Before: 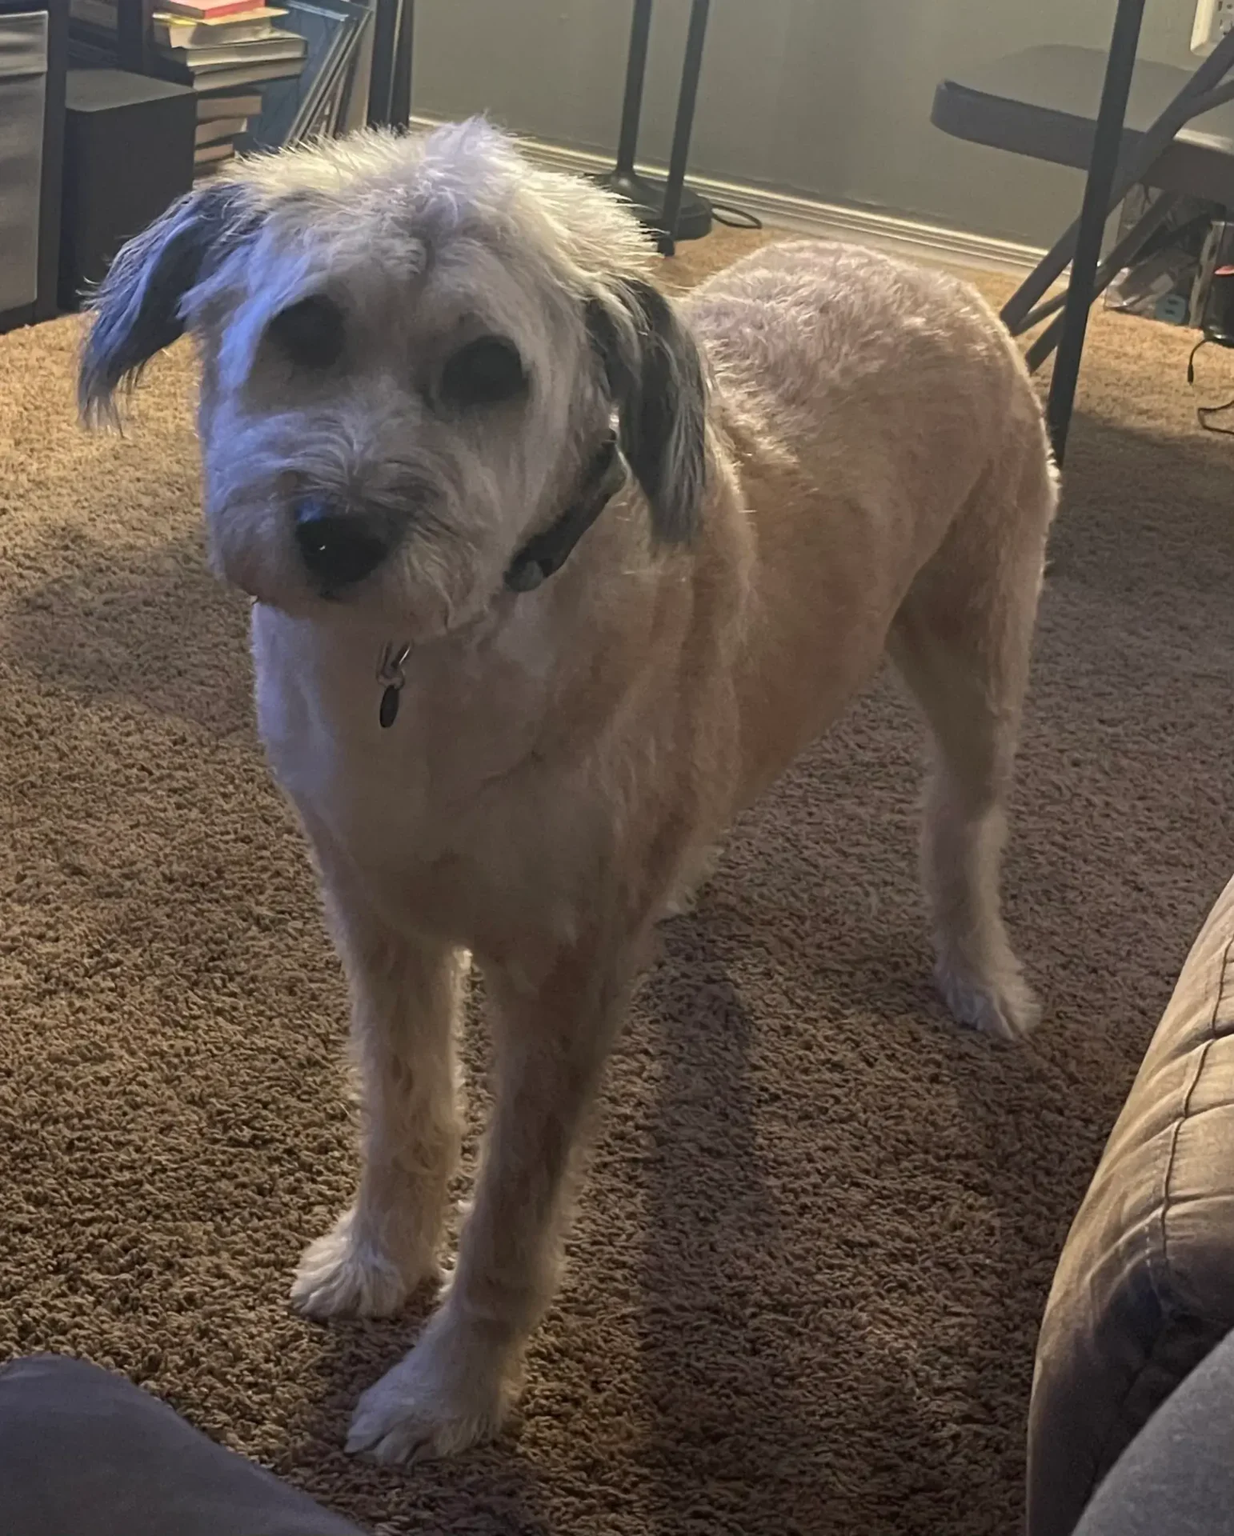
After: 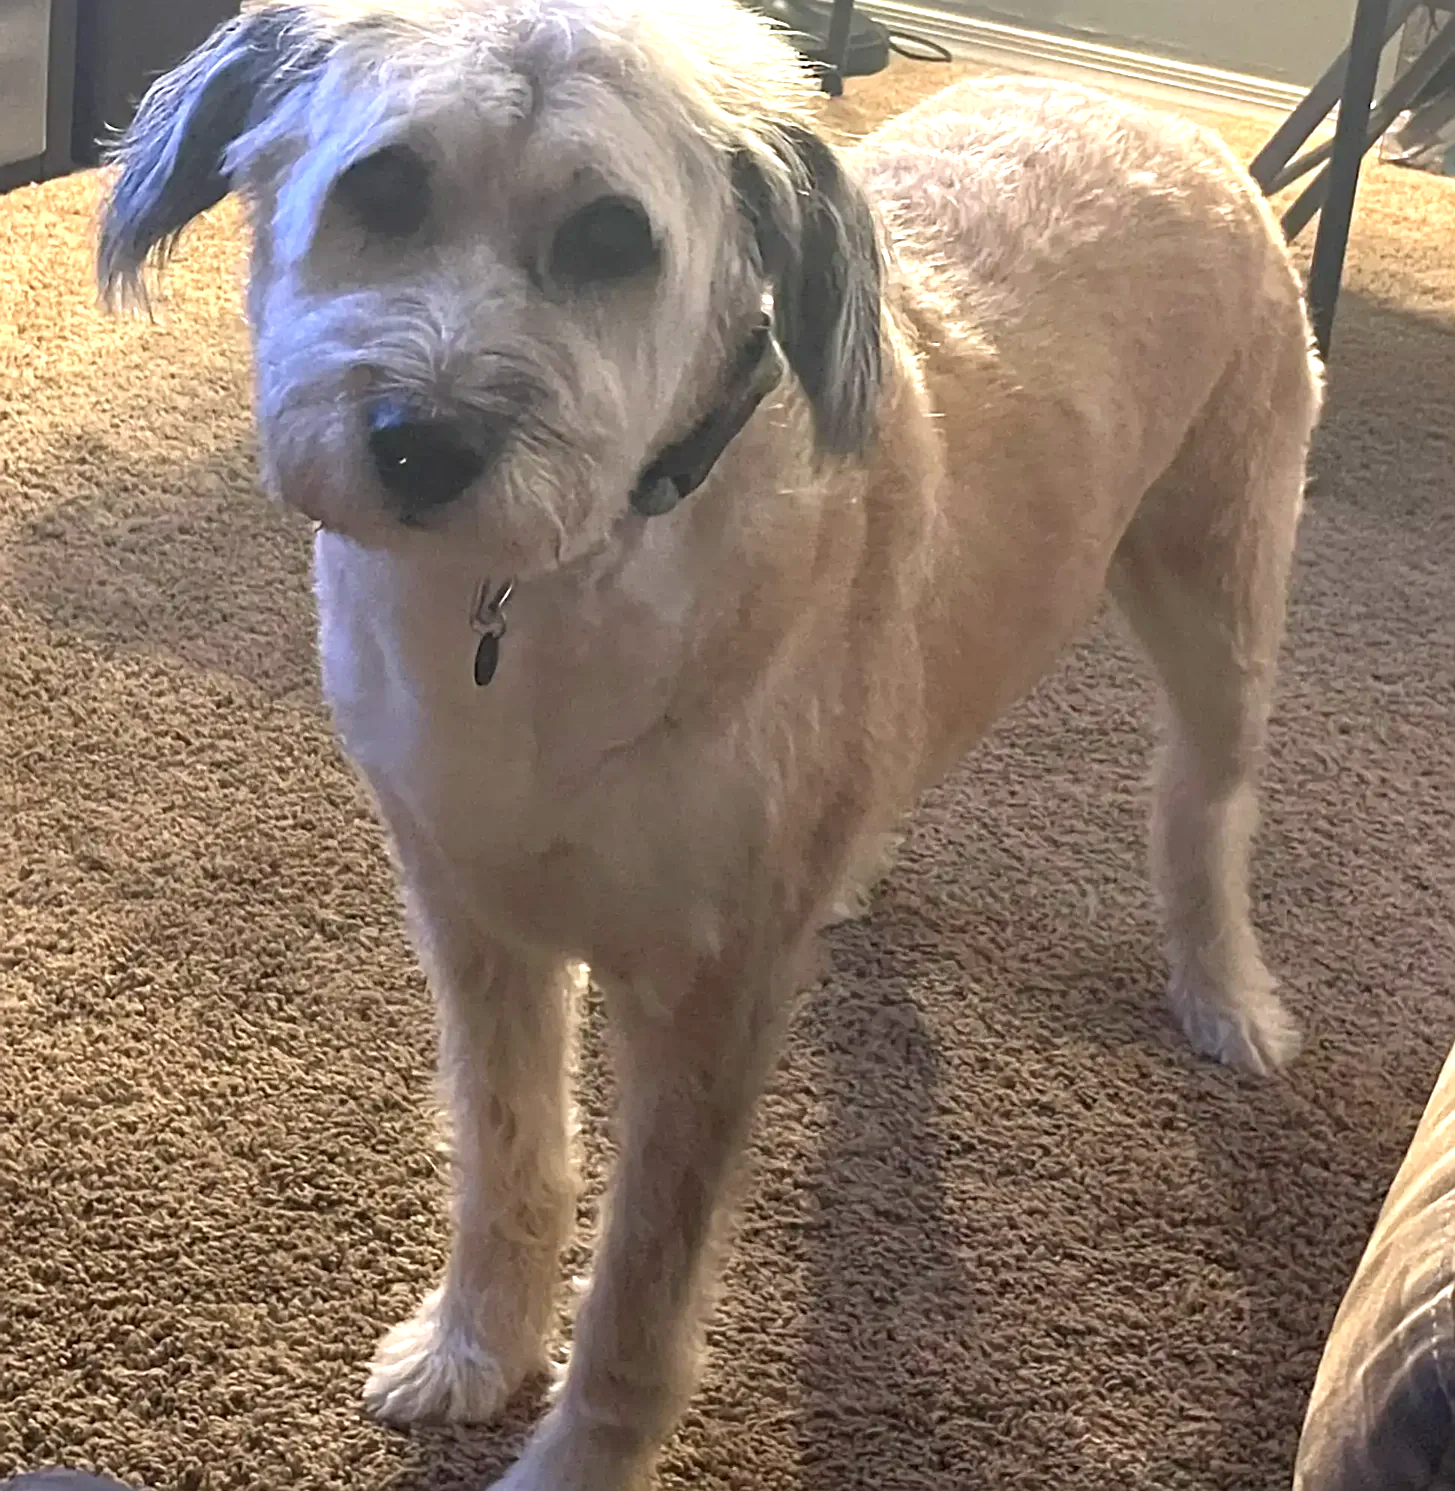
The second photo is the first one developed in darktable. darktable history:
exposure: black level correction 0, exposure 1.106 EV, compensate highlight preservation false
crop and rotate: angle 0.027°, top 11.672%, right 5.55%, bottom 10.618%
sharpen: on, module defaults
